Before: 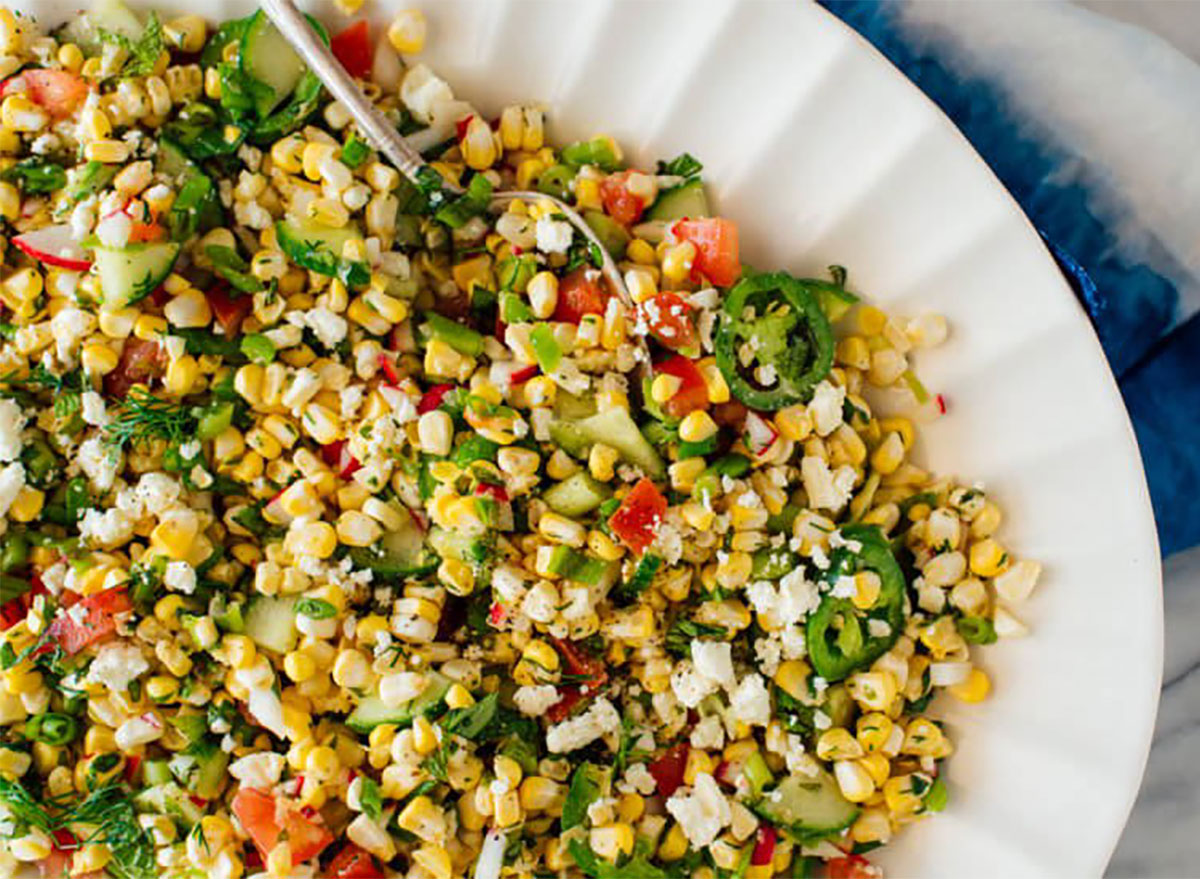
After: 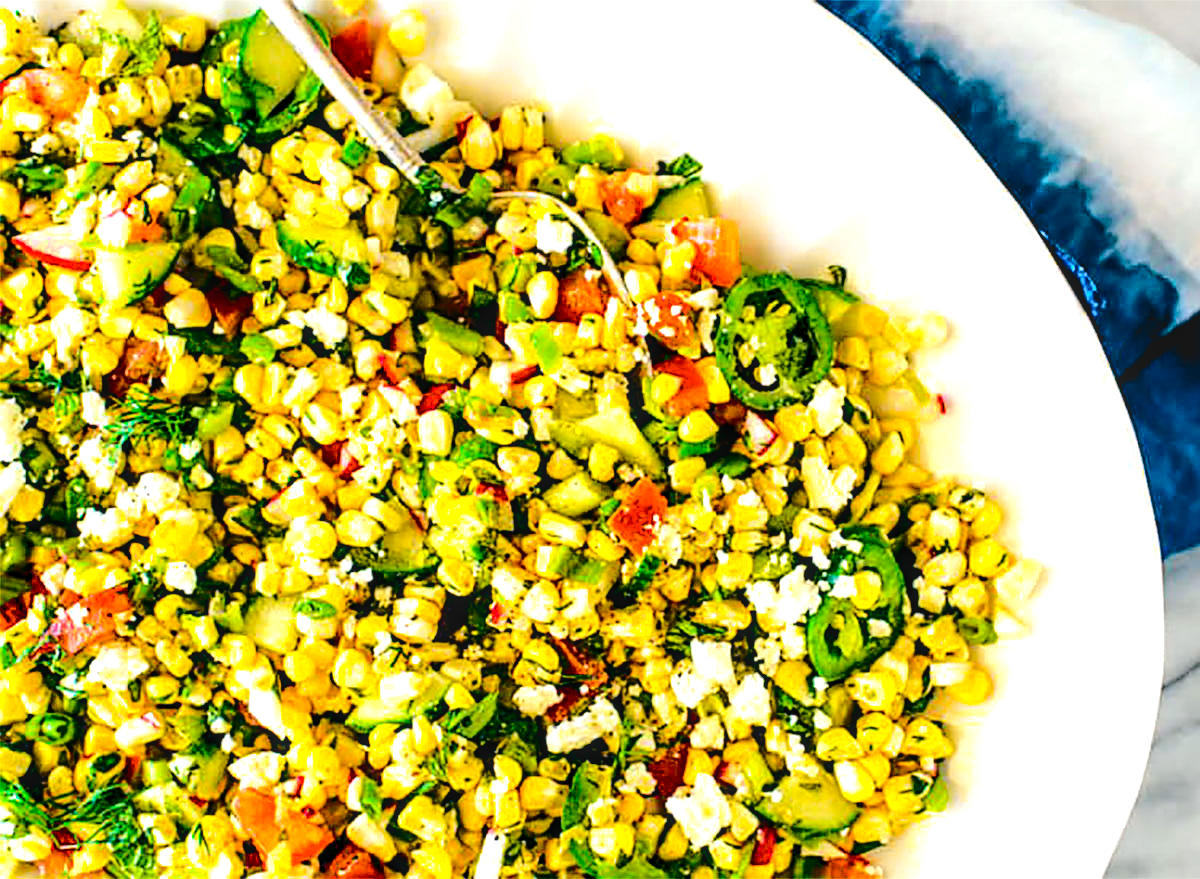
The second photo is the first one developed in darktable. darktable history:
tone curve: curves: ch0 [(0, 0) (0.094, 0.039) (0.243, 0.155) (0.411, 0.482) (0.479, 0.583) (0.654, 0.742) (0.793, 0.851) (0.994, 0.974)]; ch1 [(0, 0) (0.161, 0.092) (0.35, 0.33) (0.392, 0.392) (0.456, 0.456) (0.505, 0.502) (0.537, 0.518) (0.553, 0.53) (0.573, 0.569) (0.718, 0.718) (1, 1)]; ch2 [(0, 0) (0.346, 0.362) (0.411, 0.412) (0.502, 0.502) (0.531, 0.521) (0.576, 0.553) (0.615, 0.621) (1, 1)], color space Lab, independent channels, preserve colors none
sharpen: on, module defaults
color balance rgb: global offset › luminance -0.349%, global offset › chroma 0.105%, global offset › hue 164.38°, perceptual saturation grading › global saturation 31.075%, perceptual brilliance grading › global brilliance 29.758%, global vibrance 9.868%
local contrast: detail 130%
